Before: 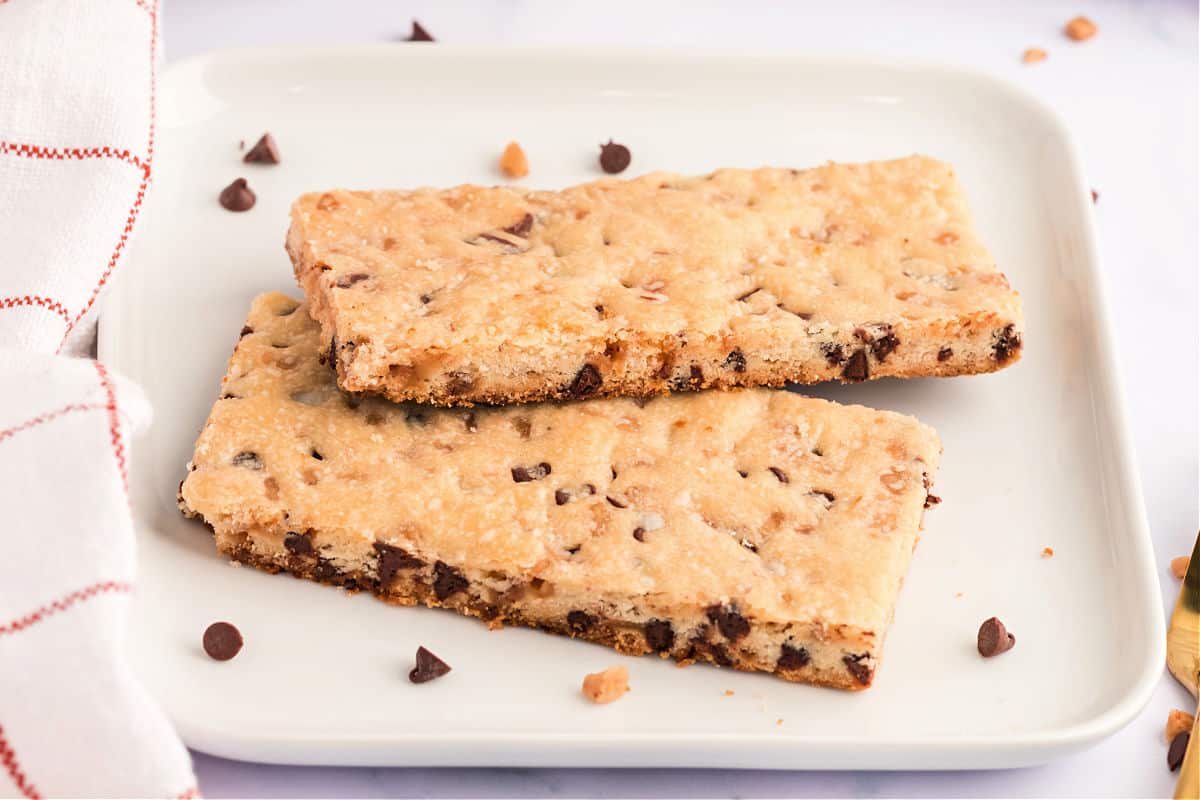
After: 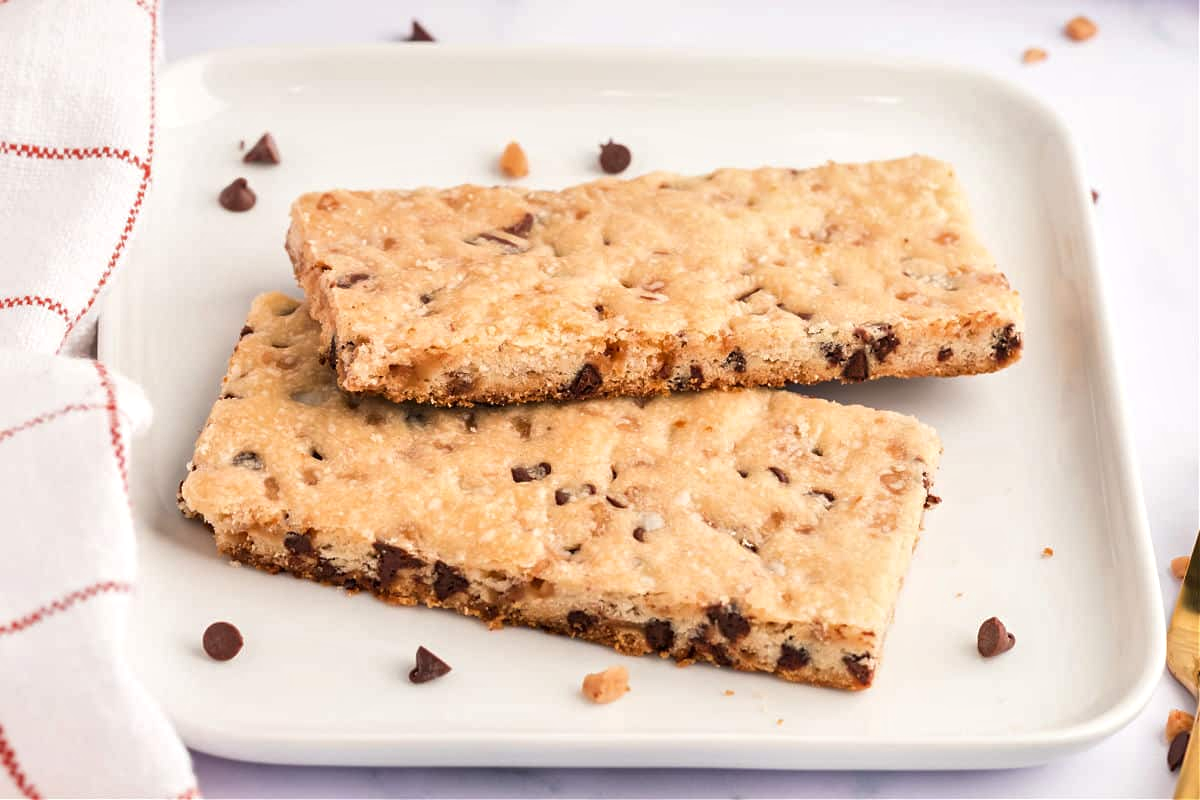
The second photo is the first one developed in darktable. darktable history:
local contrast: mode bilateral grid, contrast 20, coarseness 50, detail 133%, midtone range 0.2
exposure: compensate highlight preservation false
